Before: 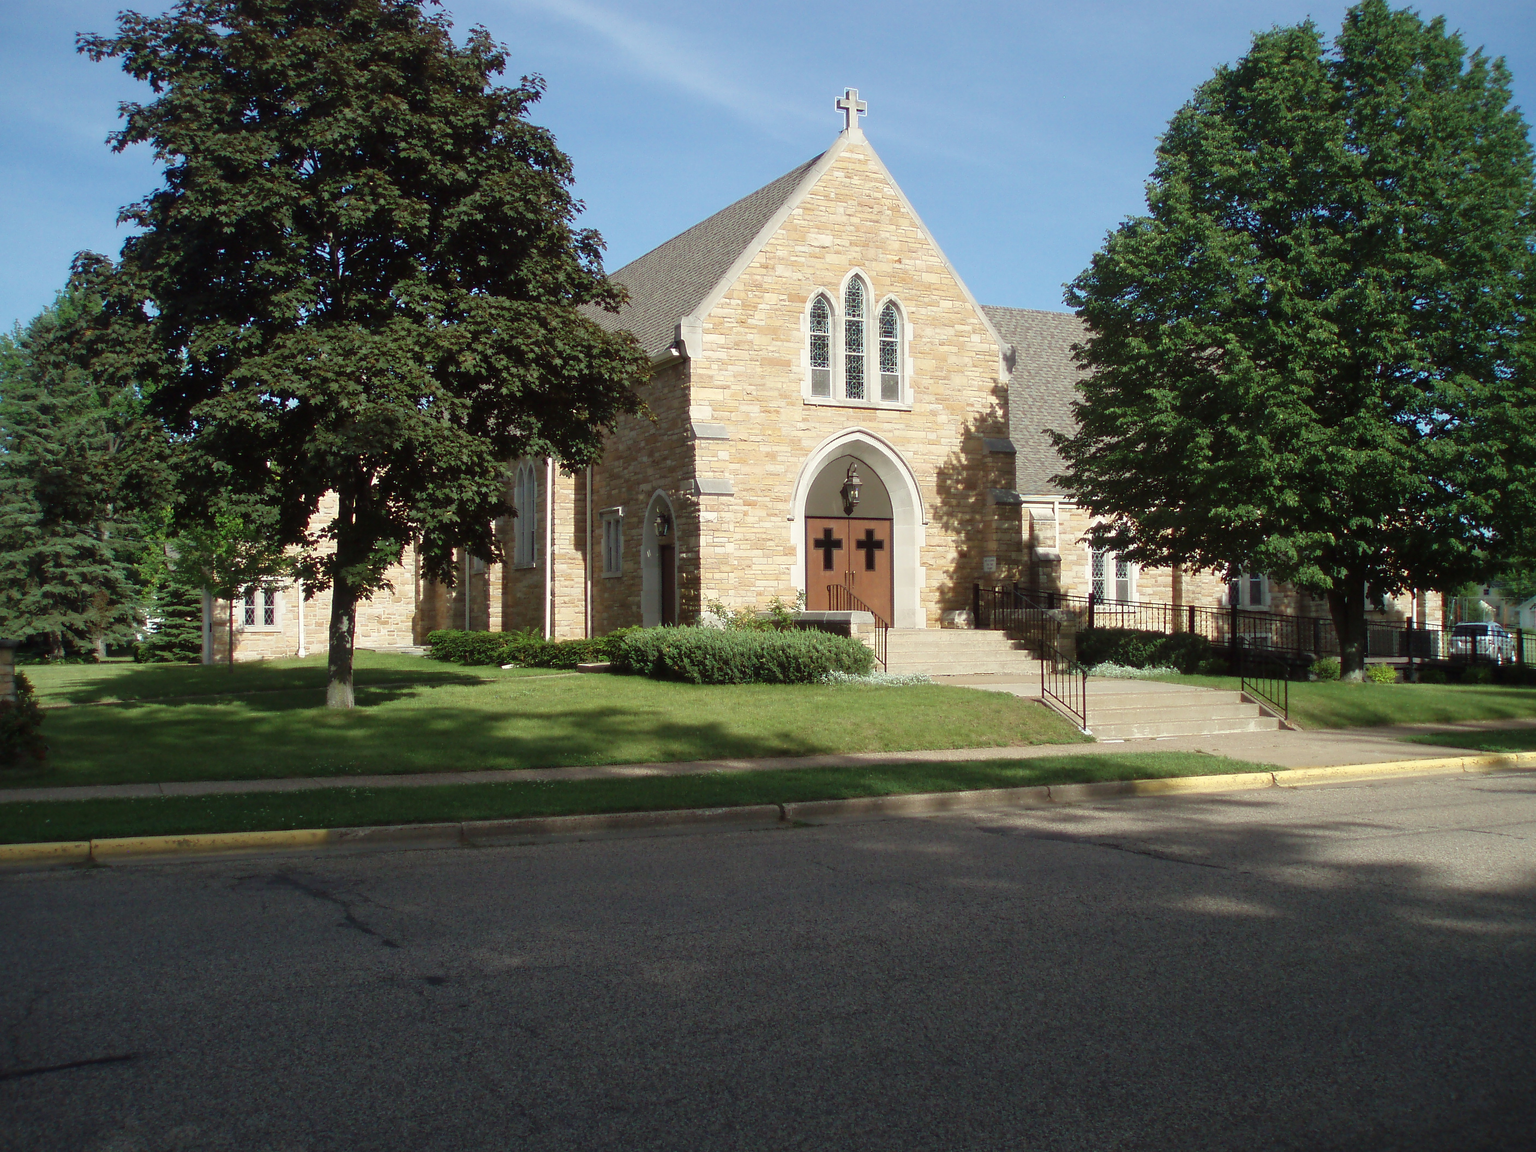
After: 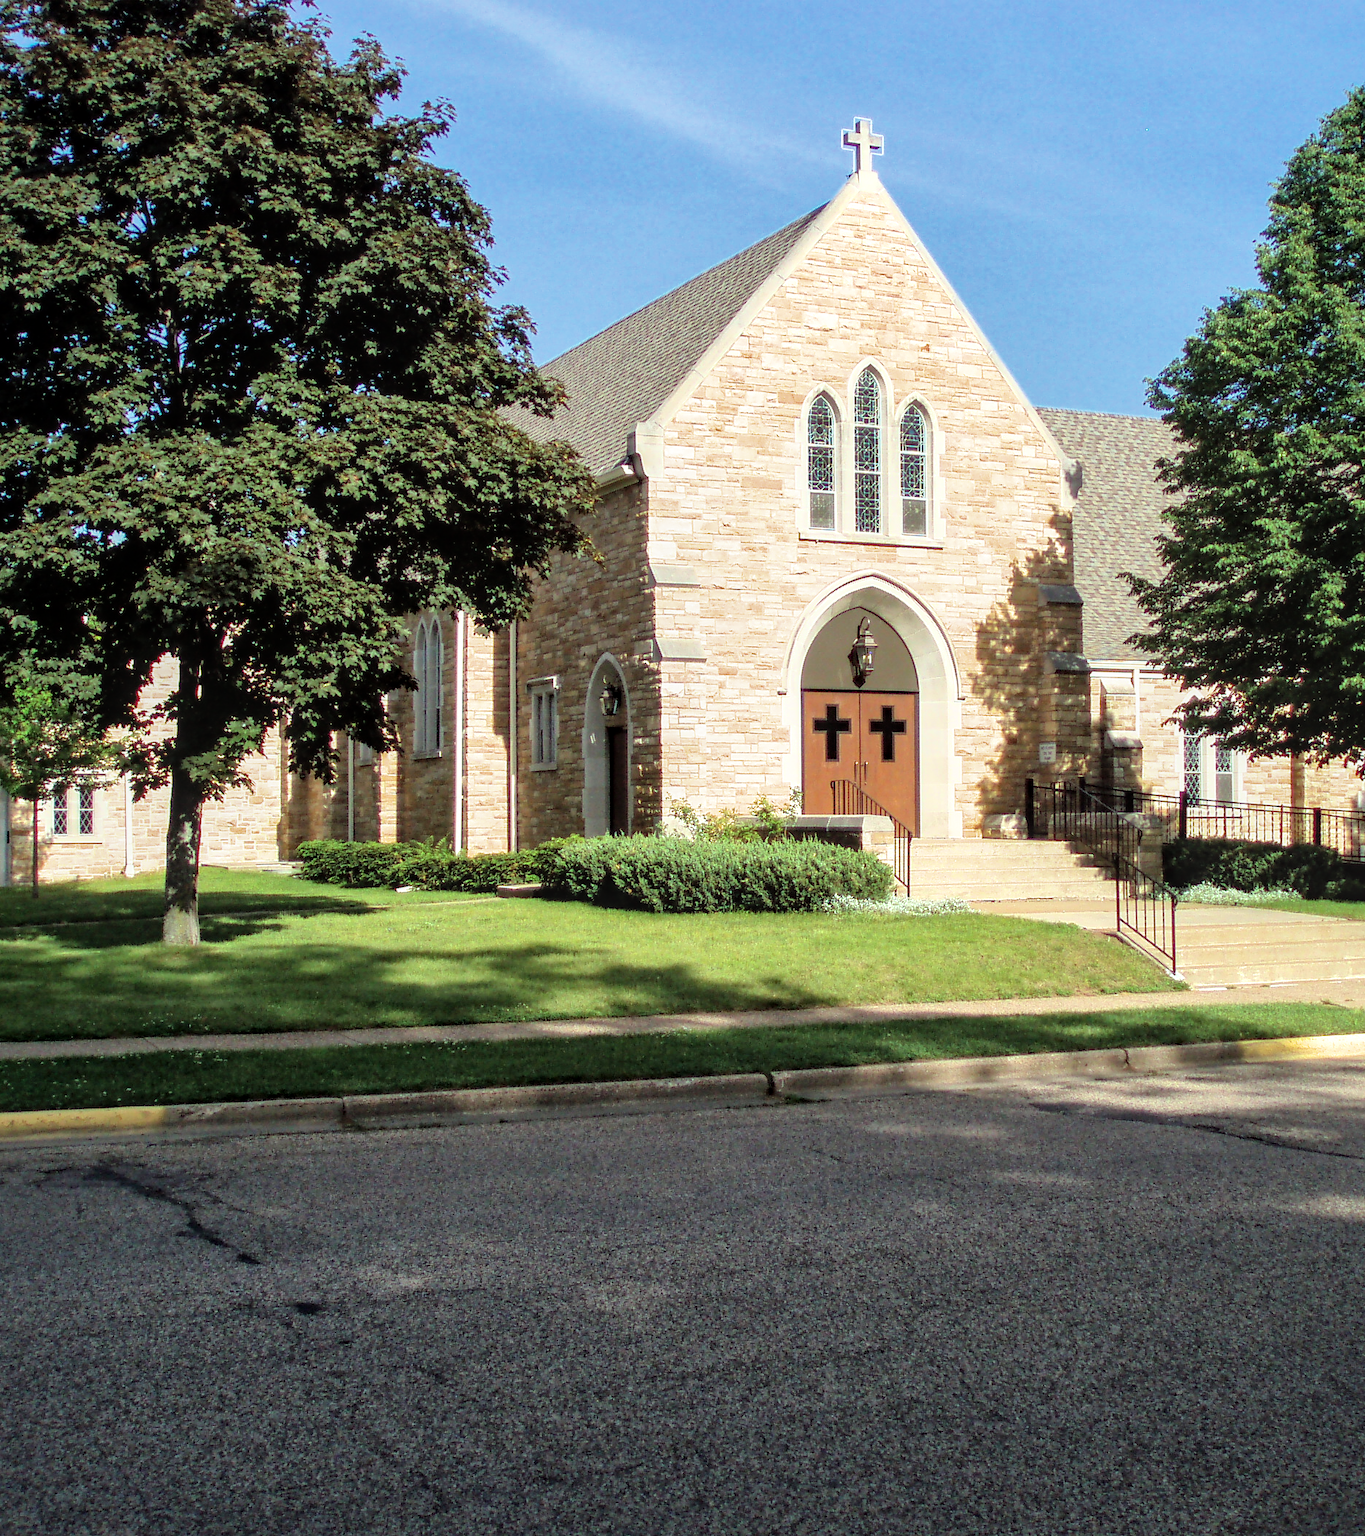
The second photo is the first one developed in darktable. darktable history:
shadows and highlights: on, module defaults
filmic rgb: hardness 4.17, contrast 1.364, color science v6 (2022)
crop and rotate: left 13.342%, right 19.991%
exposure: black level correction 0, exposure 1 EV, compensate exposure bias true, compensate highlight preservation false
haze removal: compatibility mode true, adaptive false
local contrast: on, module defaults
